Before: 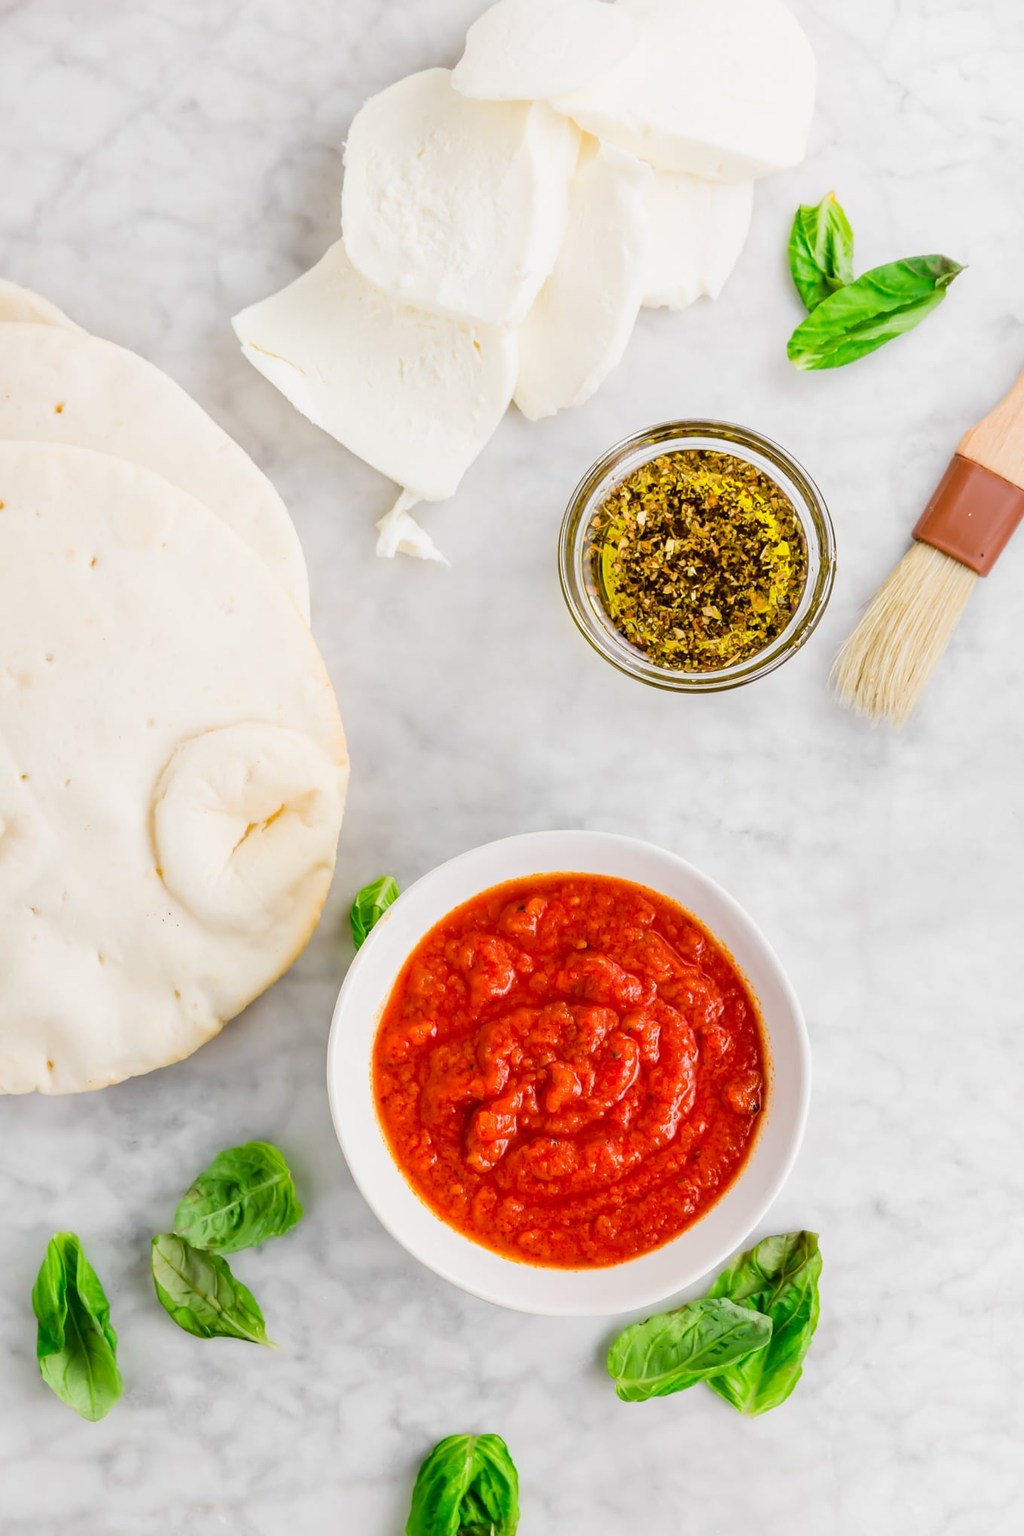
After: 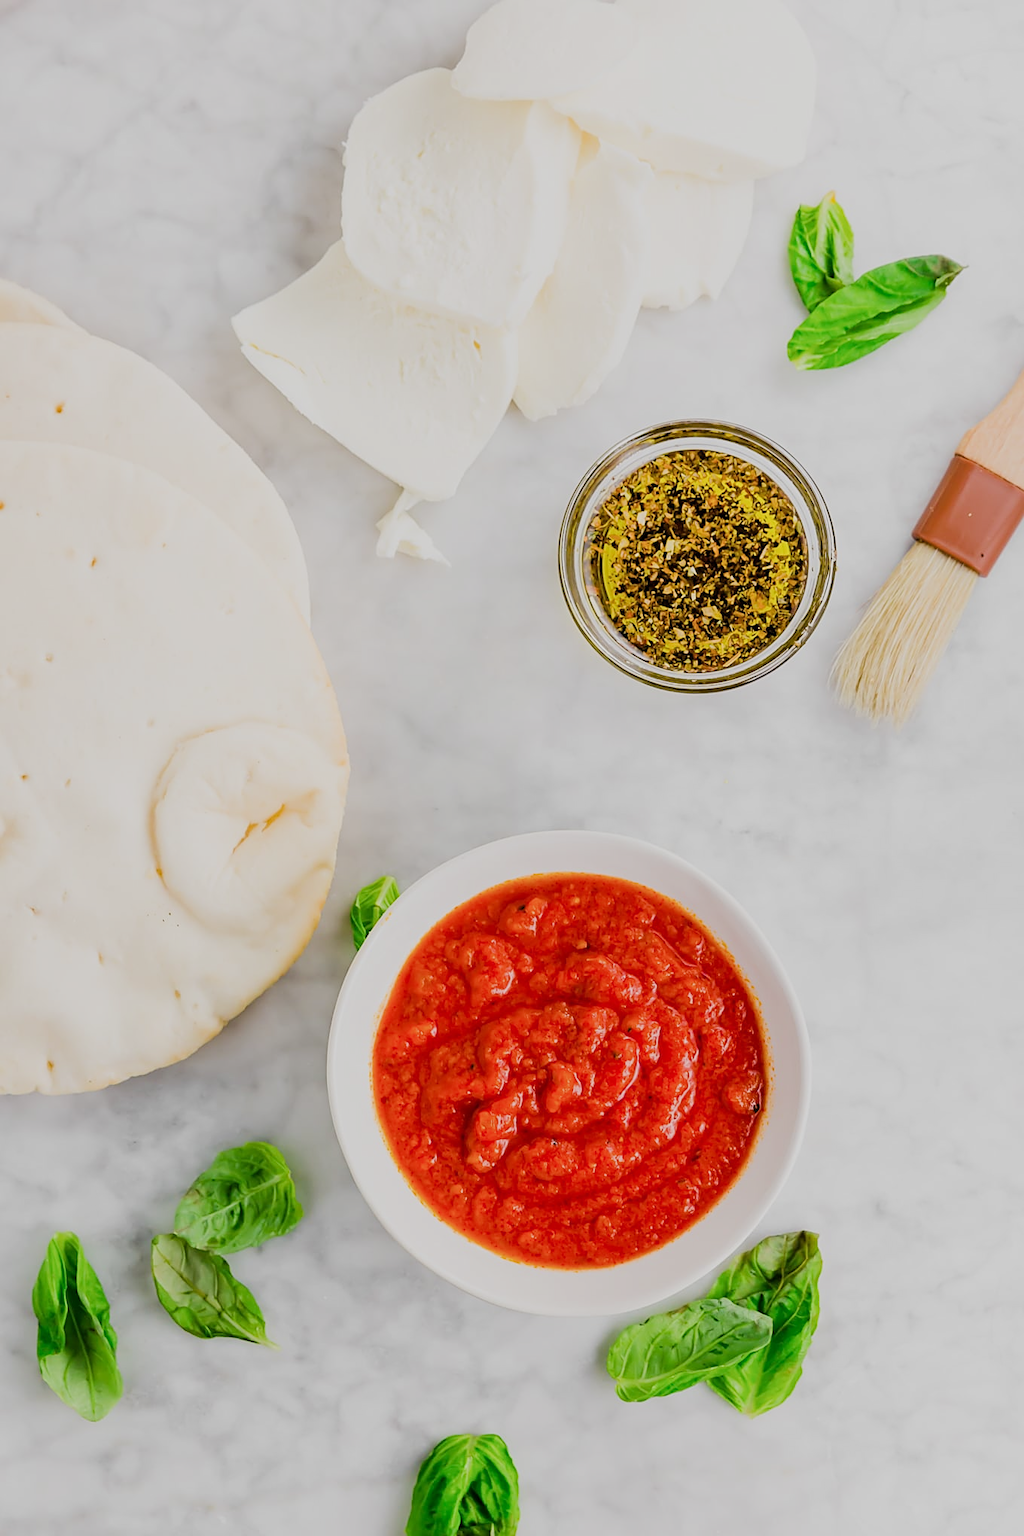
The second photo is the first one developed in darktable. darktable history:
tone equalizer: edges refinement/feathering 500, mask exposure compensation -1.57 EV, preserve details no
filmic rgb: black relative exposure -16 EV, white relative exposure 4.92 EV, threshold 2.98 EV, hardness 6.21, enable highlight reconstruction true
sharpen: on, module defaults
